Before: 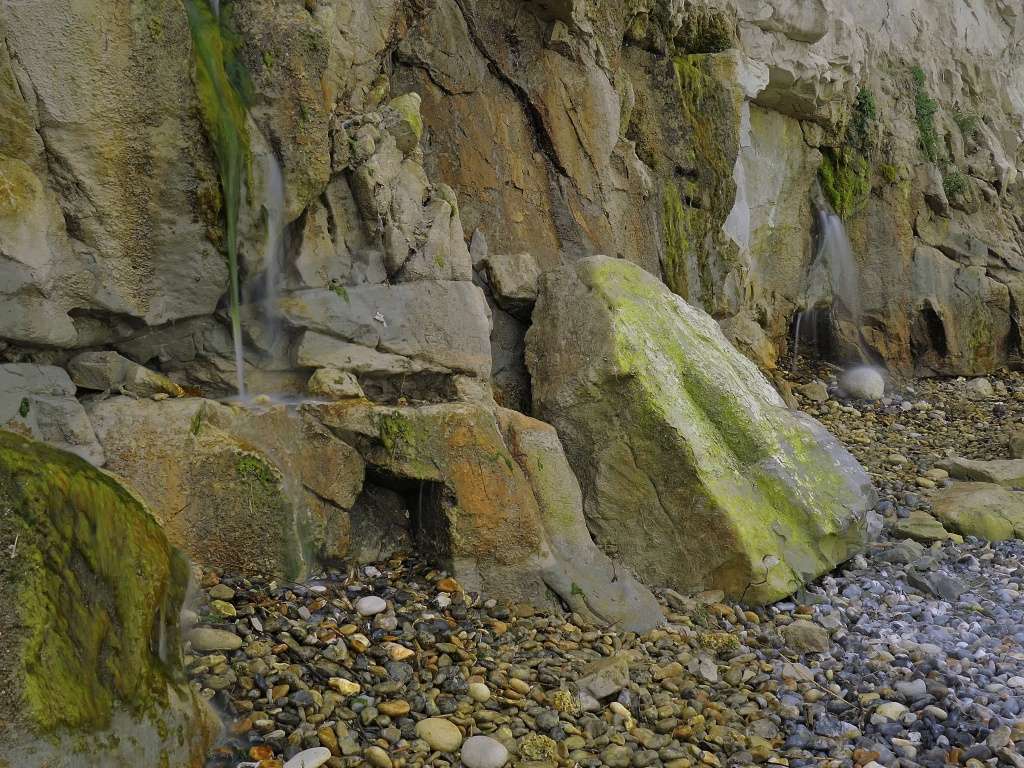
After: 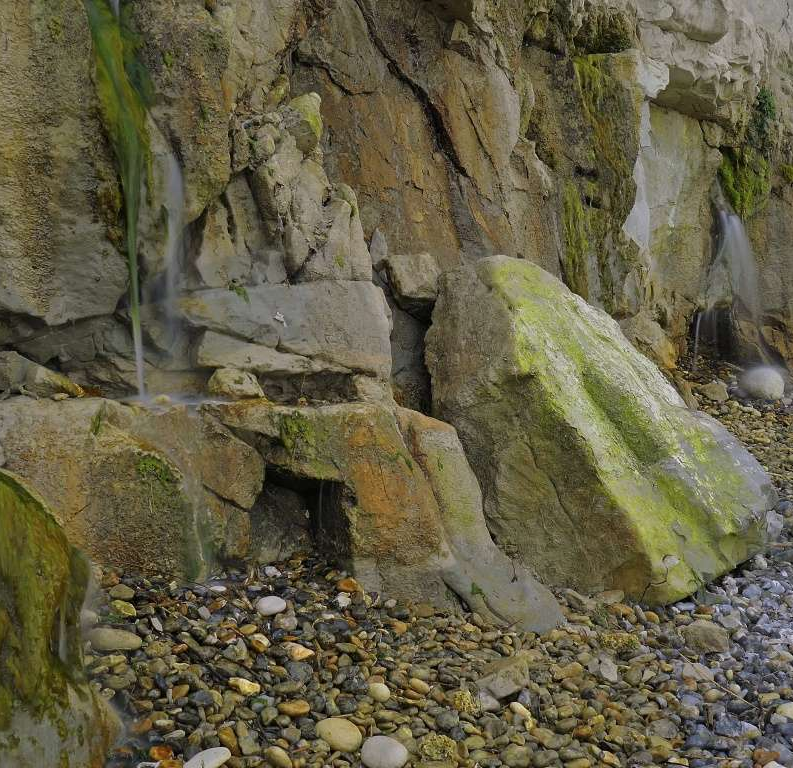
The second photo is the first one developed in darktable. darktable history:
crop: left 9.846%, right 12.648%
